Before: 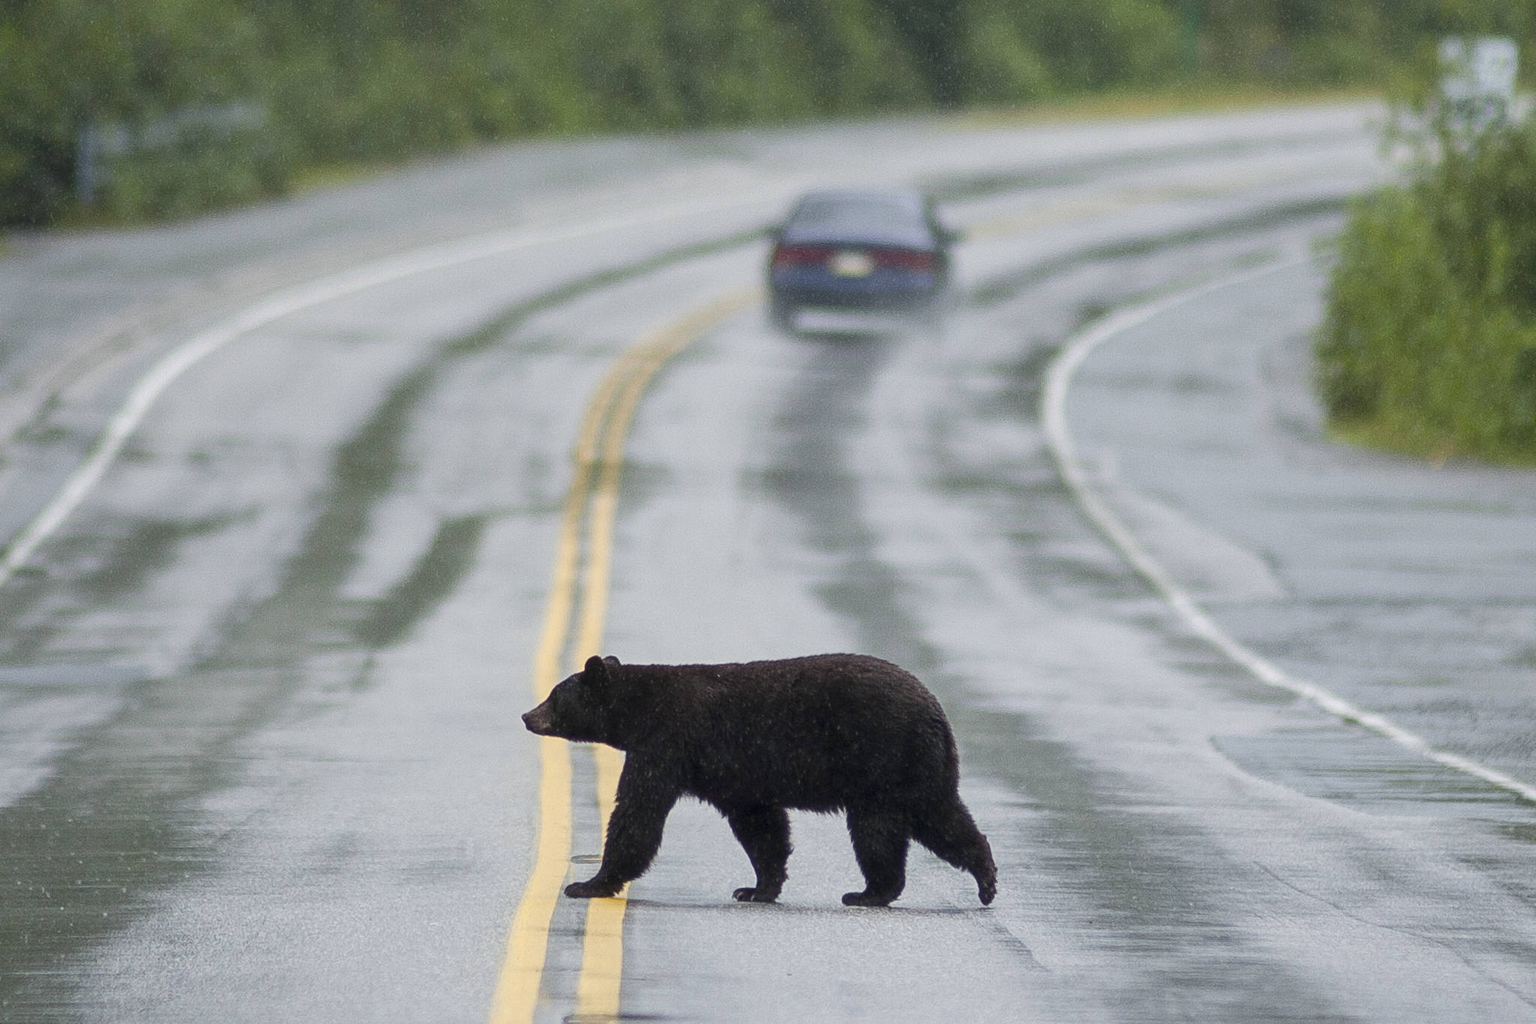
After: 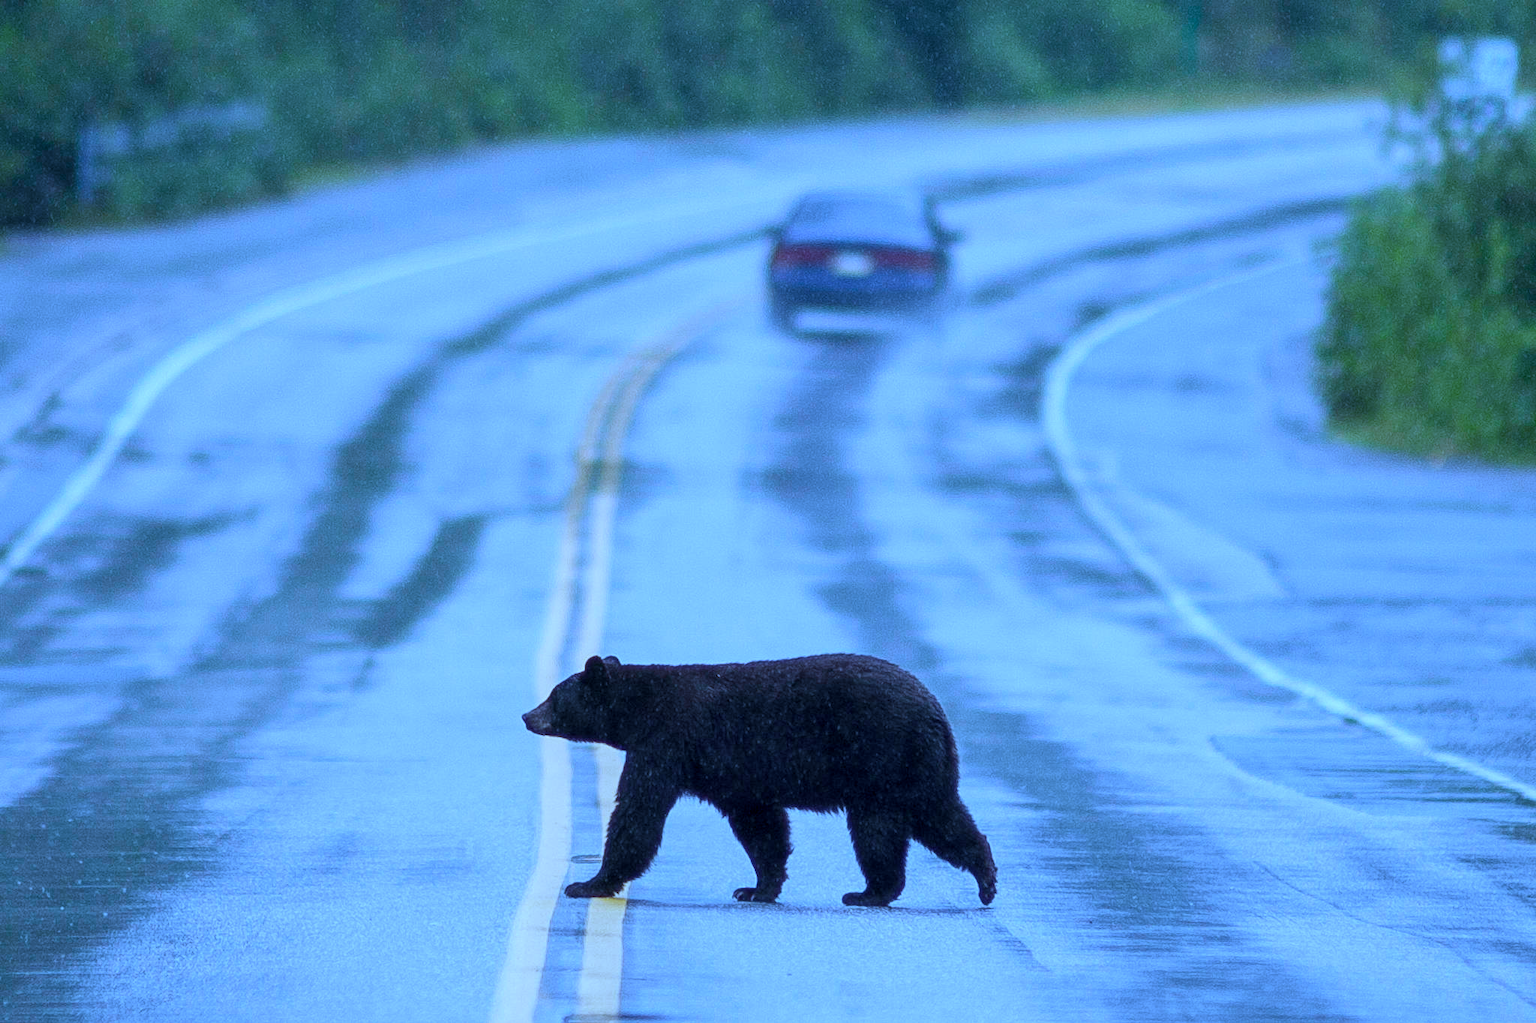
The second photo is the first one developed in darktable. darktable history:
local contrast: highlights 100%, shadows 100%, detail 120%, midtone range 0.2
white balance: red 0.766, blue 1.537
